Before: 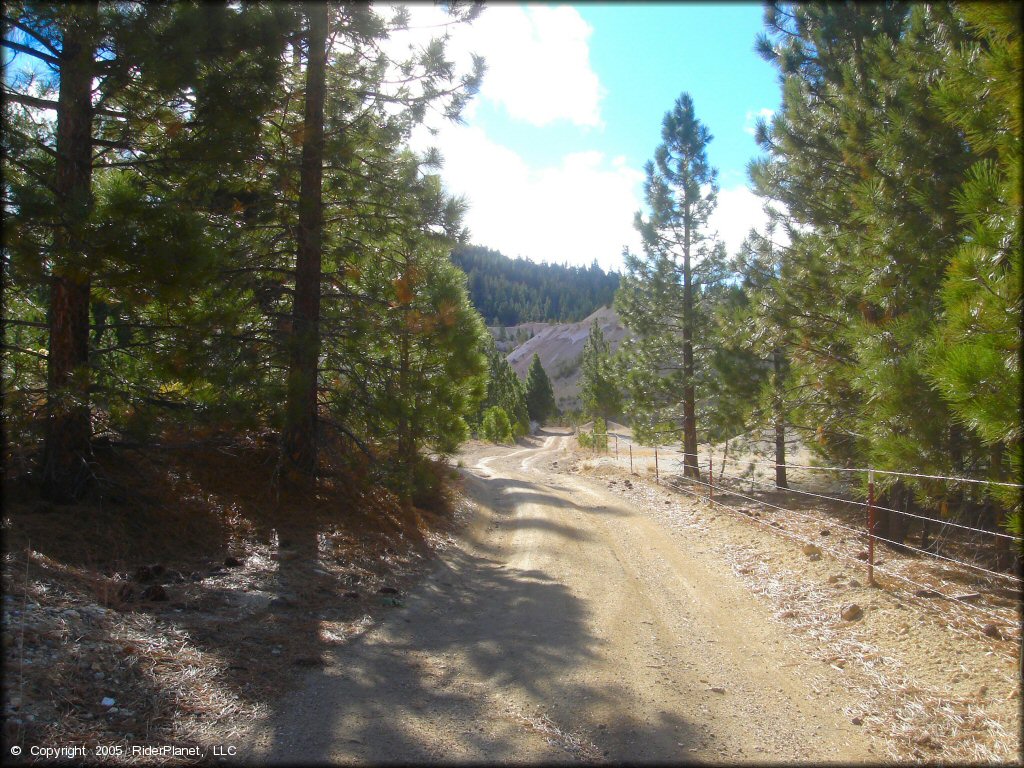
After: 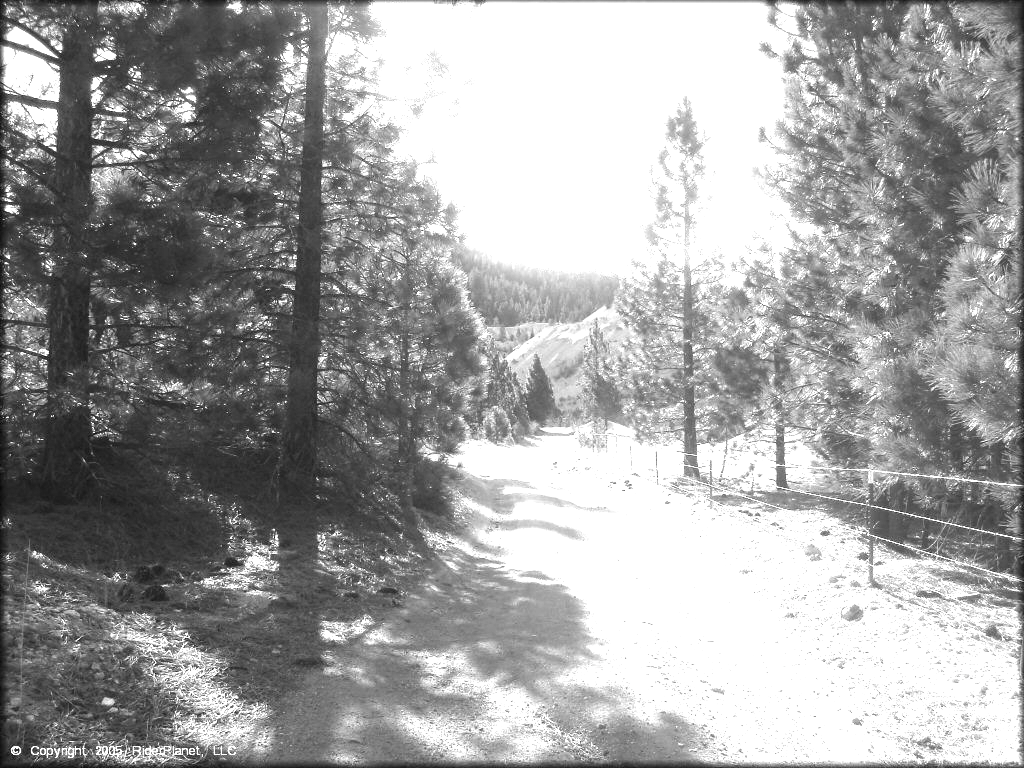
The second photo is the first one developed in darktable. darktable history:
color balance rgb: linear chroma grading › global chroma 0.394%, perceptual saturation grading › global saturation 0.48%, perceptual brilliance grading › global brilliance 18.285%
exposure: black level correction 0, exposure 1.199 EV, compensate highlight preservation false
color calibration: output gray [0.267, 0.423, 0.267, 0], gray › normalize channels true, illuminant as shot in camera, x 0.363, y 0.386, temperature 4549.04 K, gamut compression 0.025
